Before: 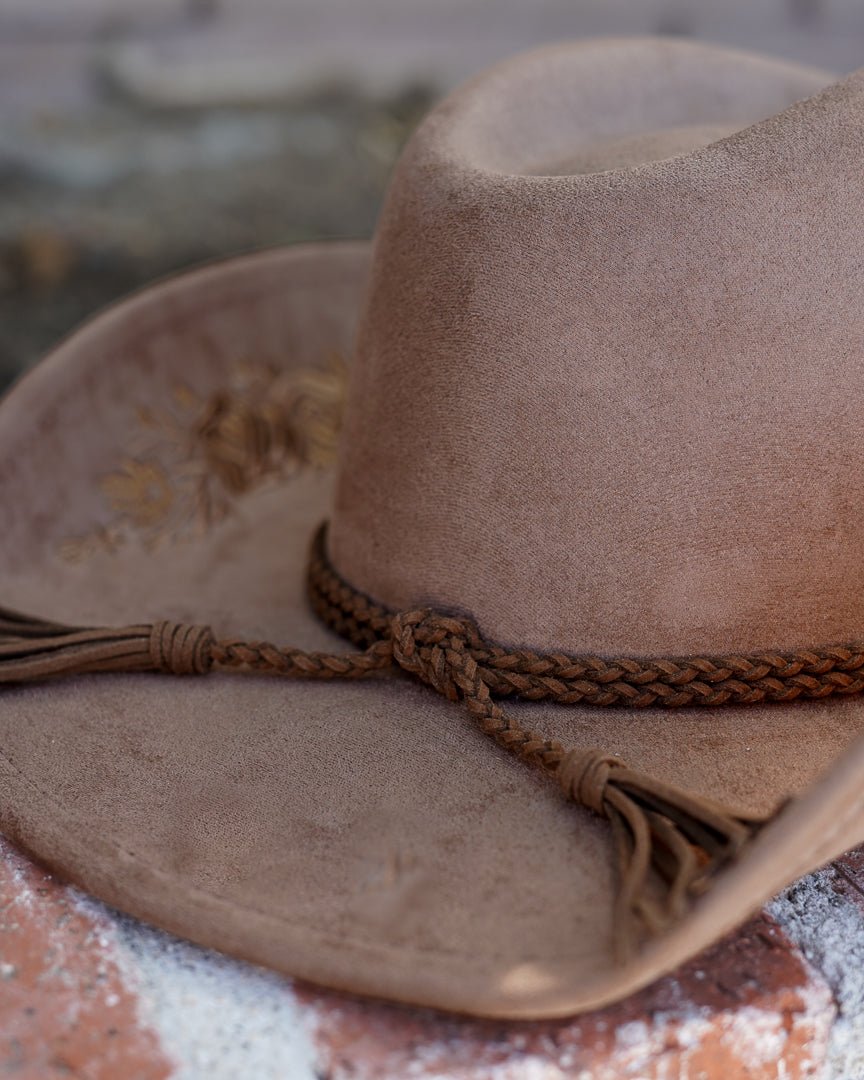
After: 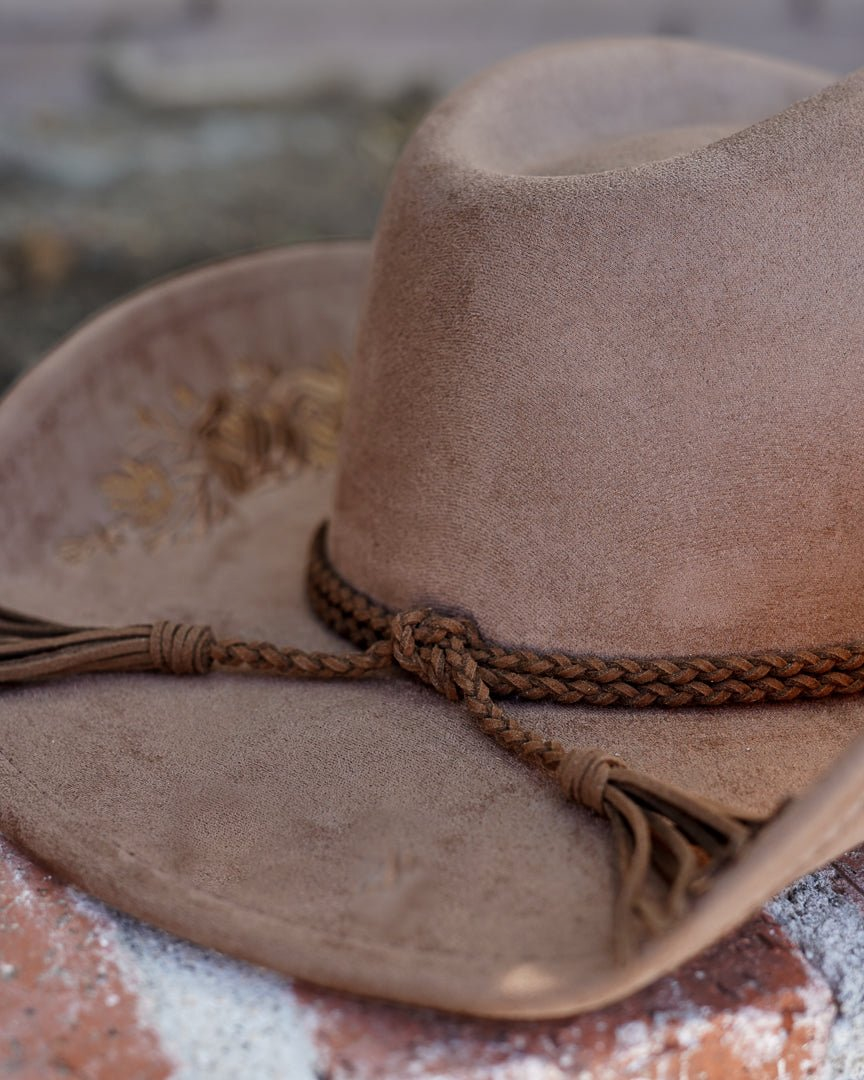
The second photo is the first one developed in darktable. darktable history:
shadows and highlights: shadows 59.61, soften with gaussian
